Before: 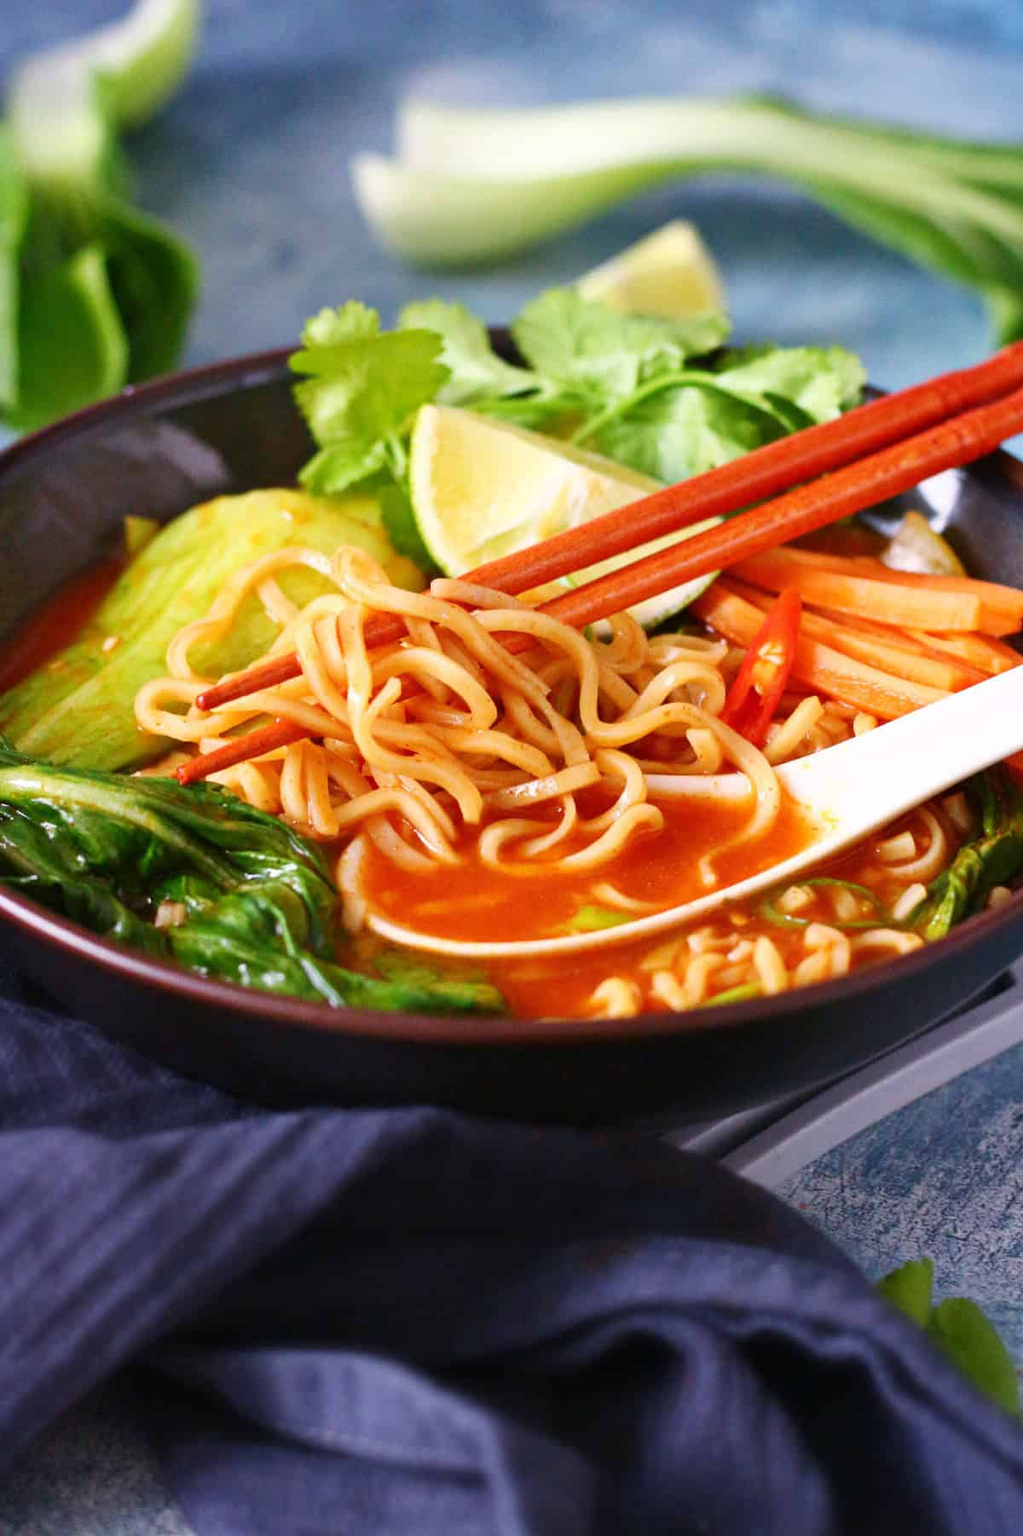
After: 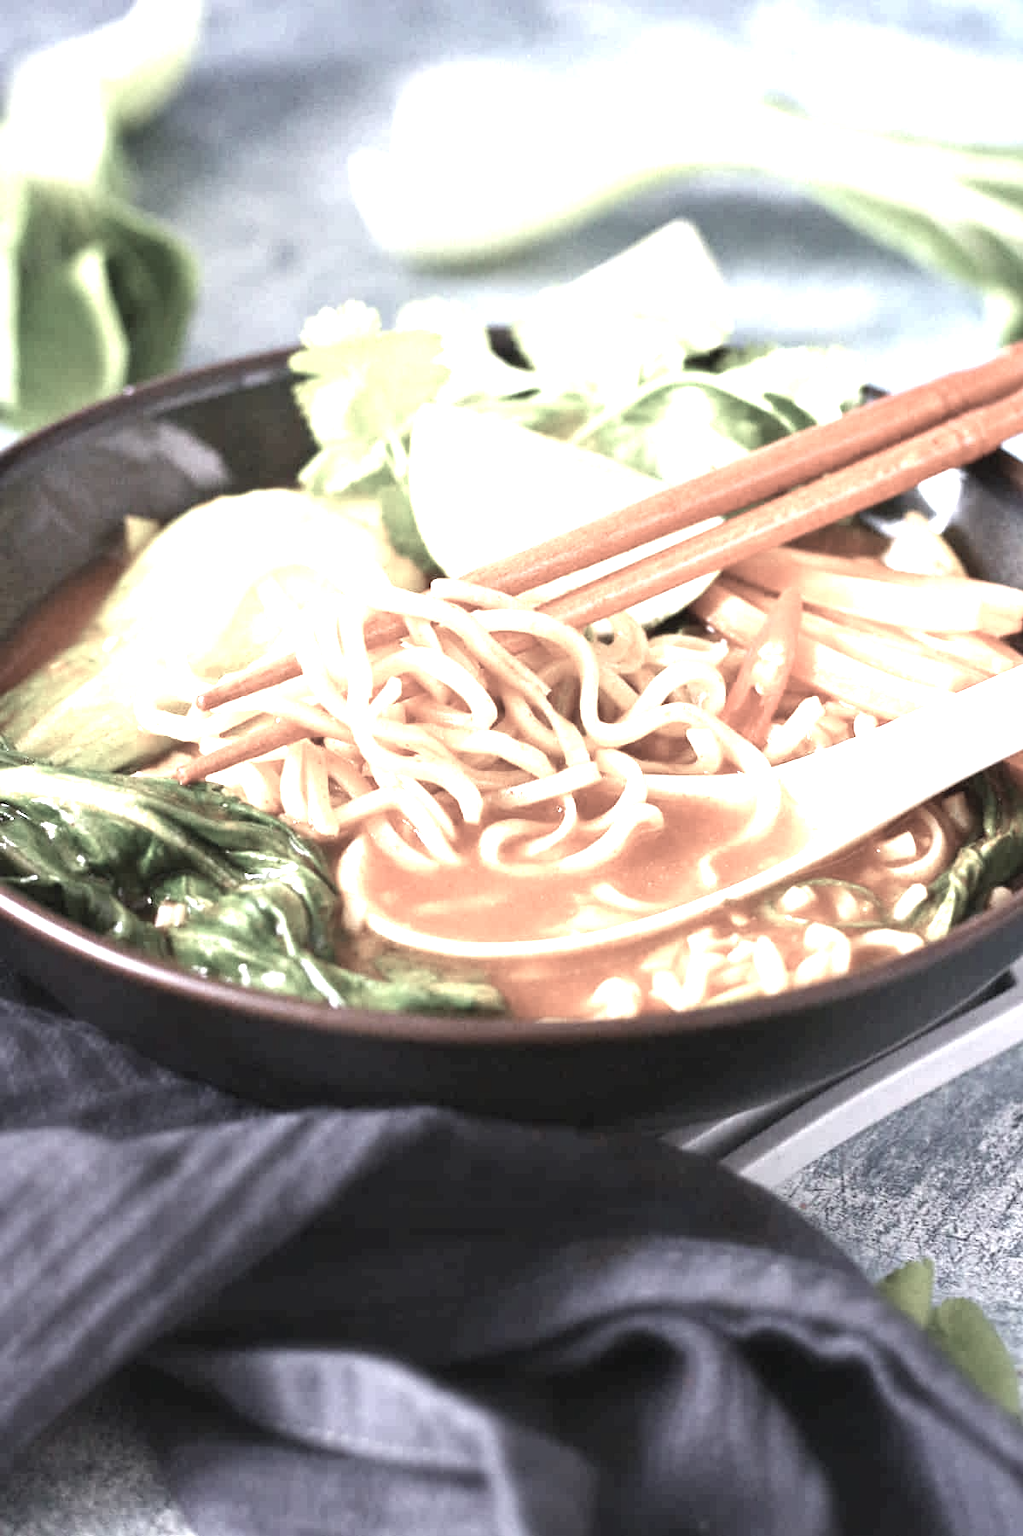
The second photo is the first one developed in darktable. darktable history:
exposure: black level correction 0, exposure 1.675 EV, compensate exposure bias true, compensate highlight preservation false
color correction: saturation 0.3
